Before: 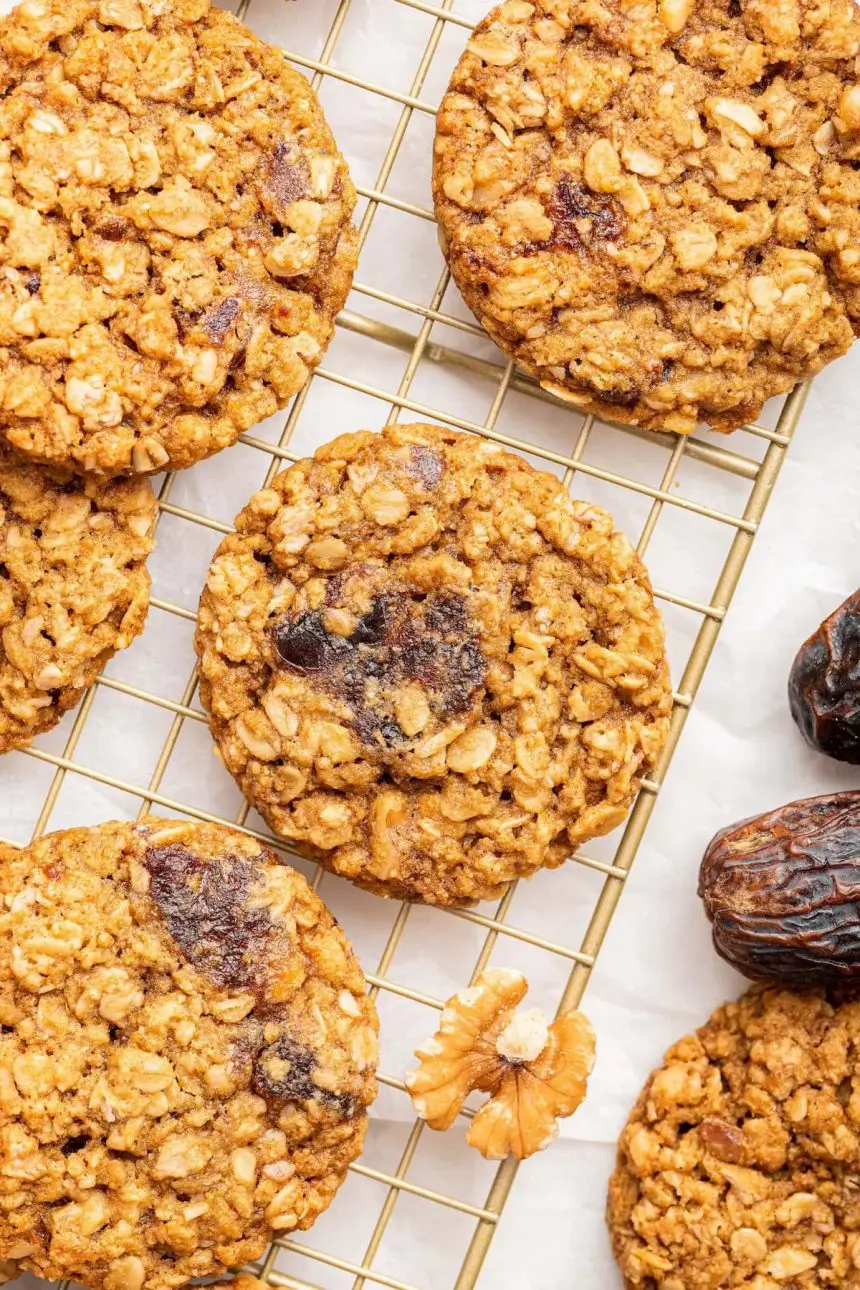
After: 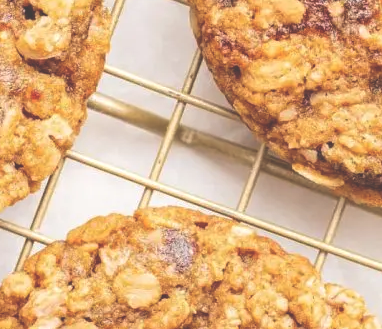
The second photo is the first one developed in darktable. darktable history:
exposure: black level correction -0.042, exposure 0.065 EV, compensate highlight preservation false
crop: left 28.883%, top 16.846%, right 26.589%, bottom 57.641%
tone equalizer: edges refinement/feathering 500, mask exposure compensation -1.57 EV, preserve details no
